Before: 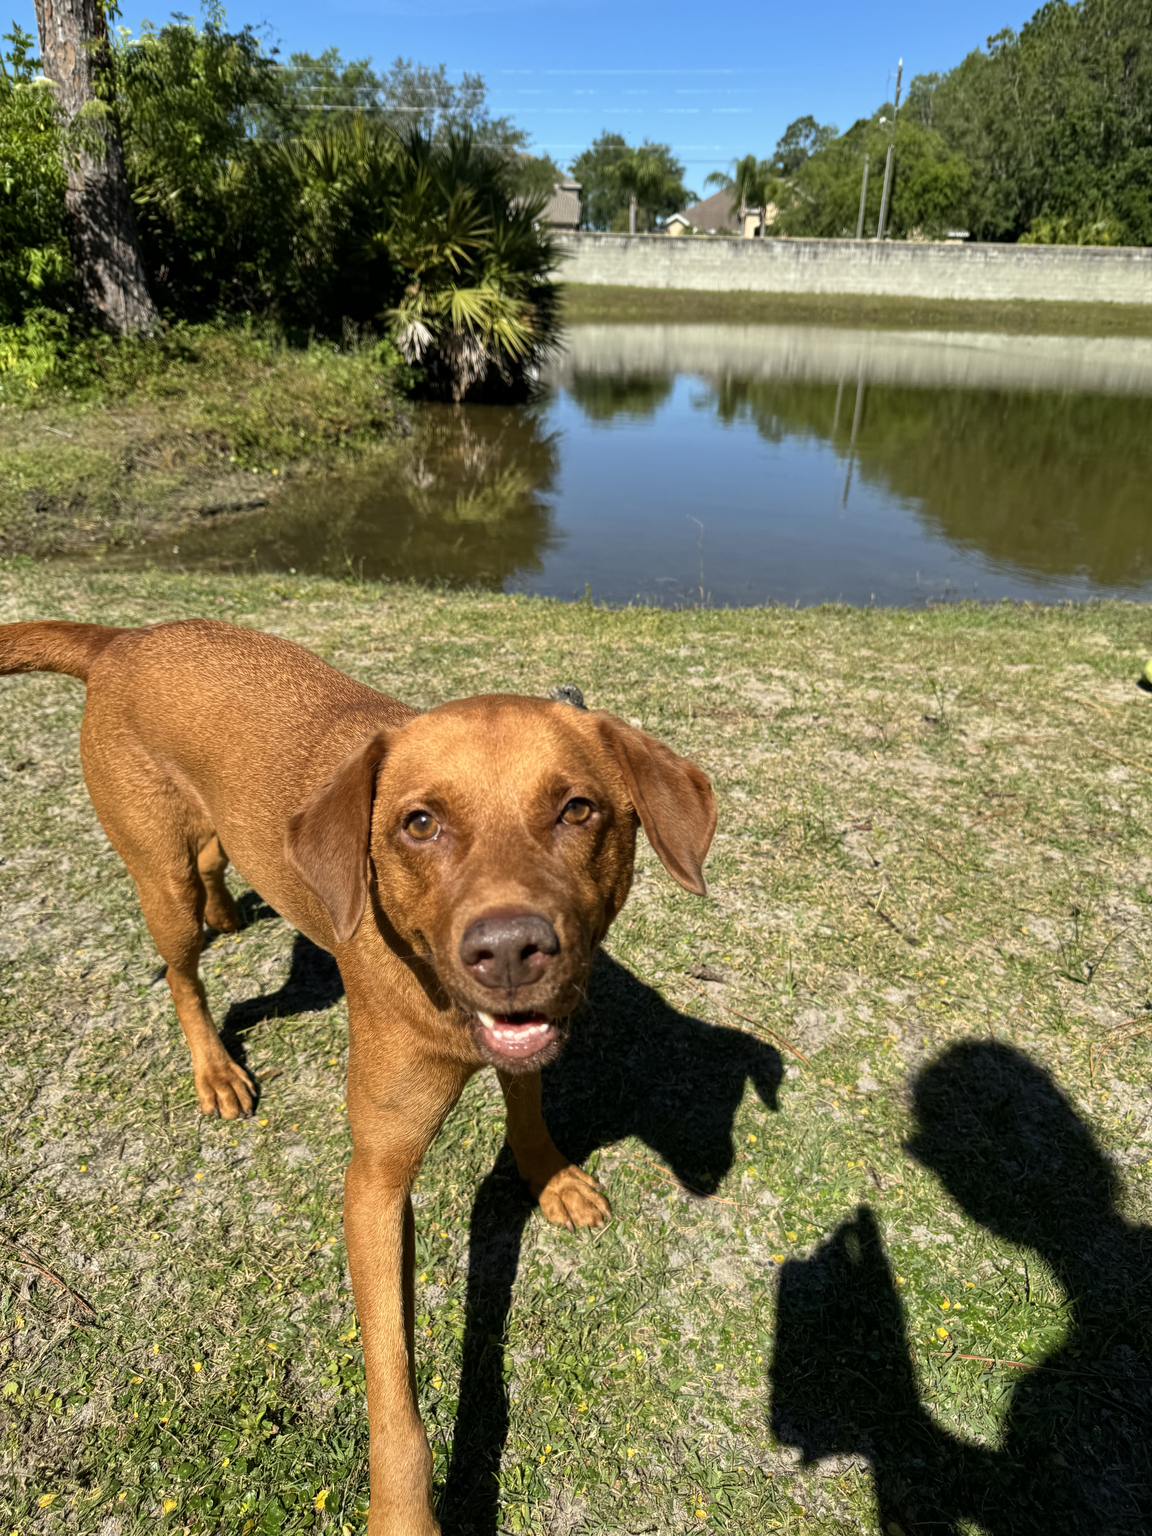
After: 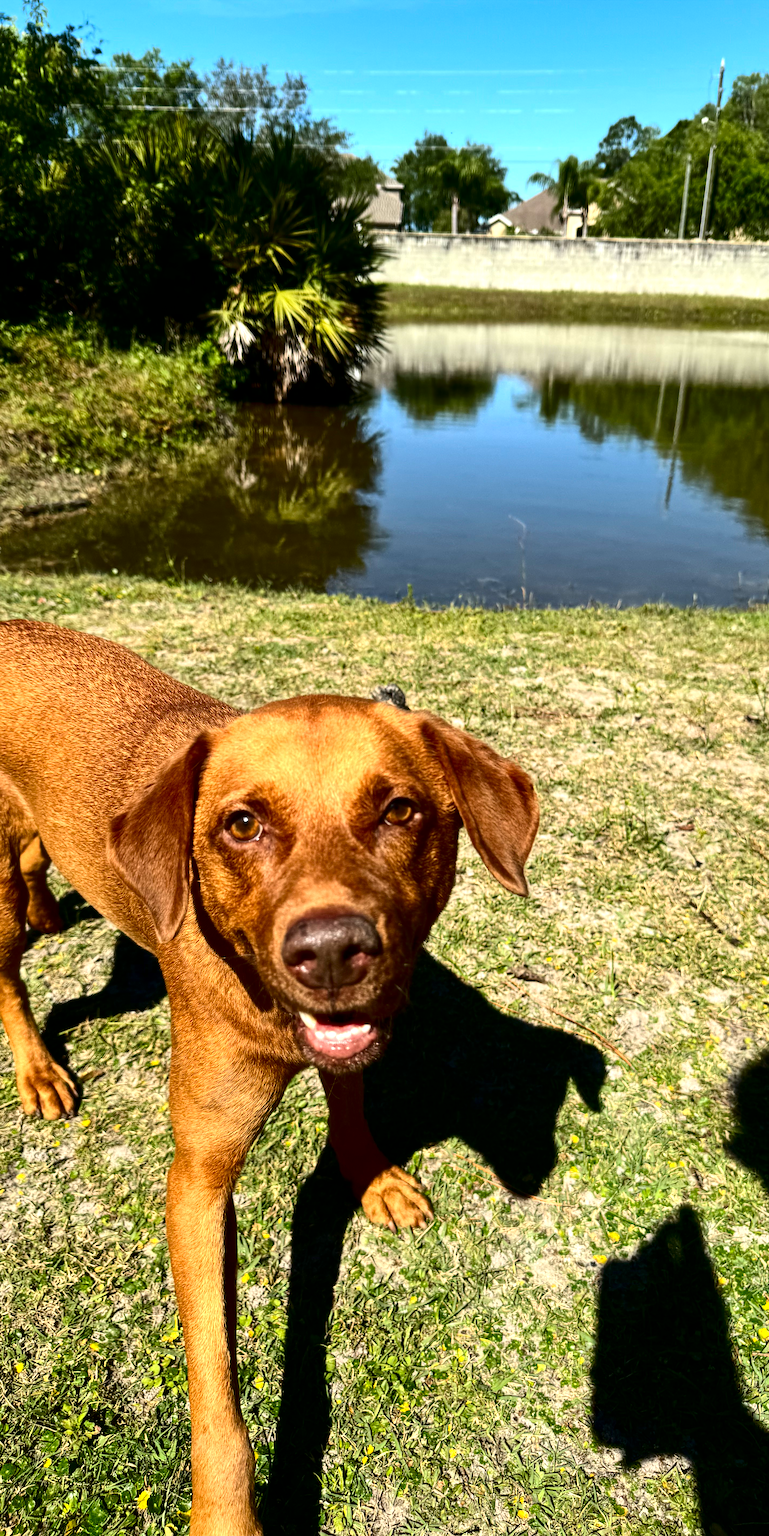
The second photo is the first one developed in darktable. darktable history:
crop and rotate: left 15.498%, right 17.688%
exposure: black level correction 0, exposure 0.499 EV, compensate highlight preservation false
contrast brightness saturation: contrast 0.236, brightness -0.243, saturation 0.14
